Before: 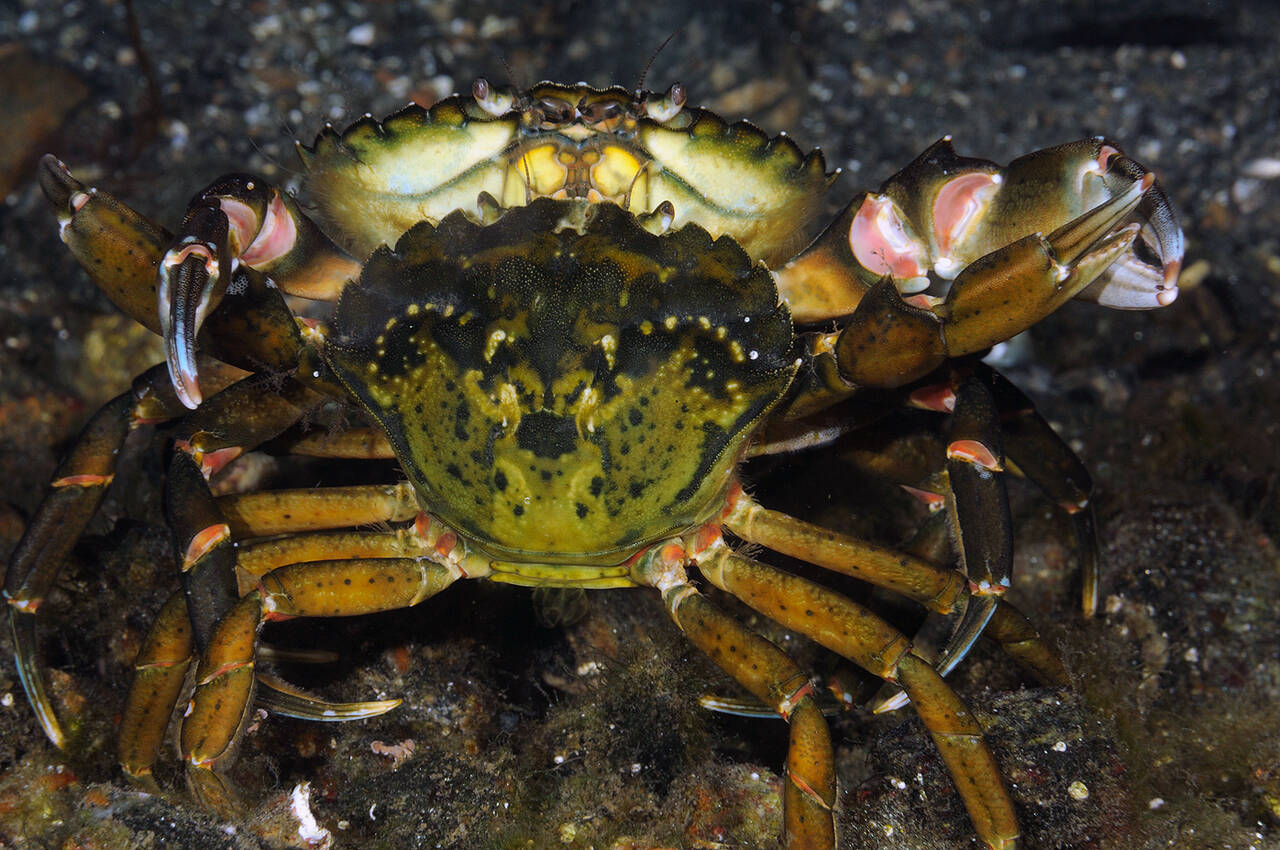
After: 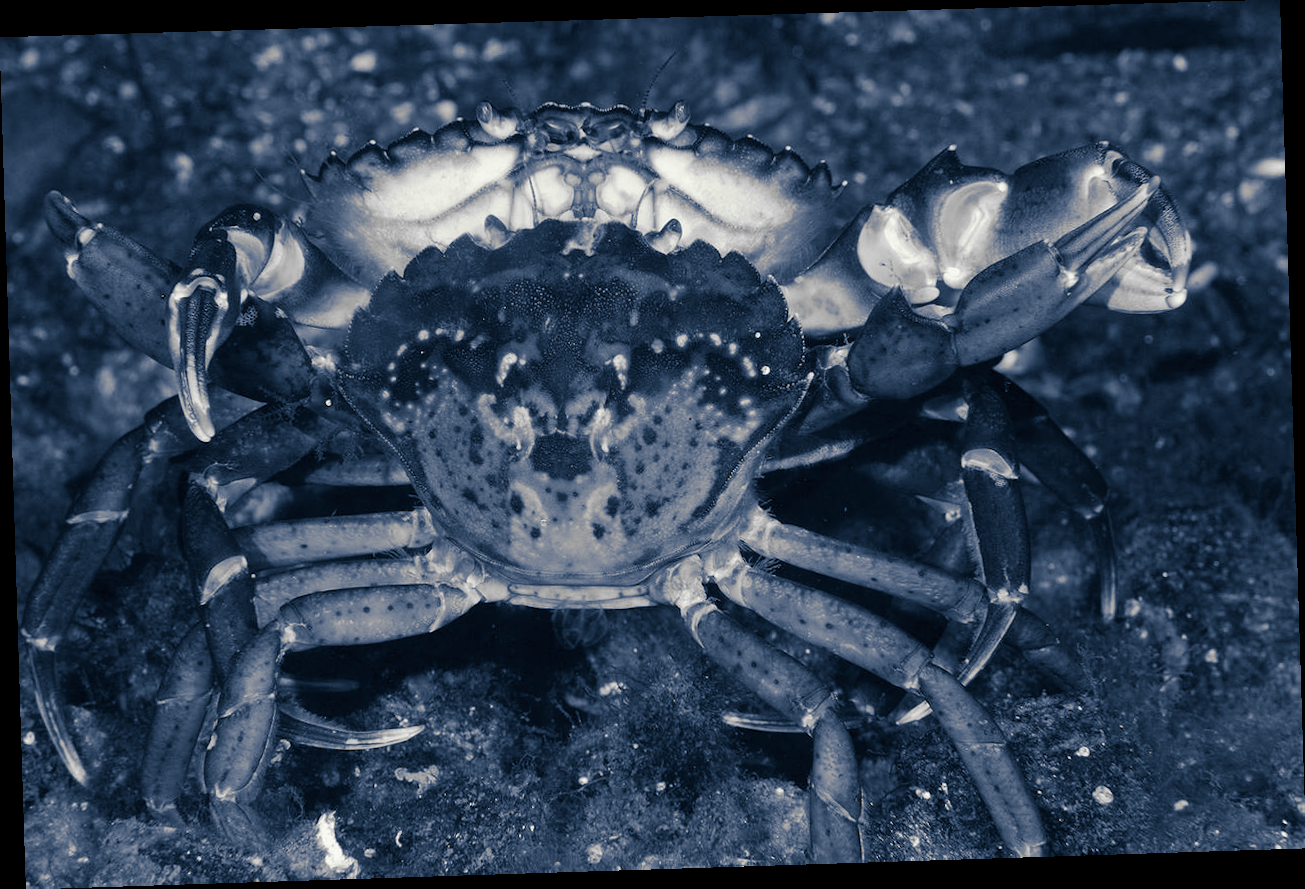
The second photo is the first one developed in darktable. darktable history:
monochrome: on, module defaults
split-toning: shadows › hue 226.8°, shadows › saturation 0.84
rotate and perspective: rotation -1.77°, lens shift (horizontal) 0.004, automatic cropping off
contrast brightness saturation: brightness 0.13
